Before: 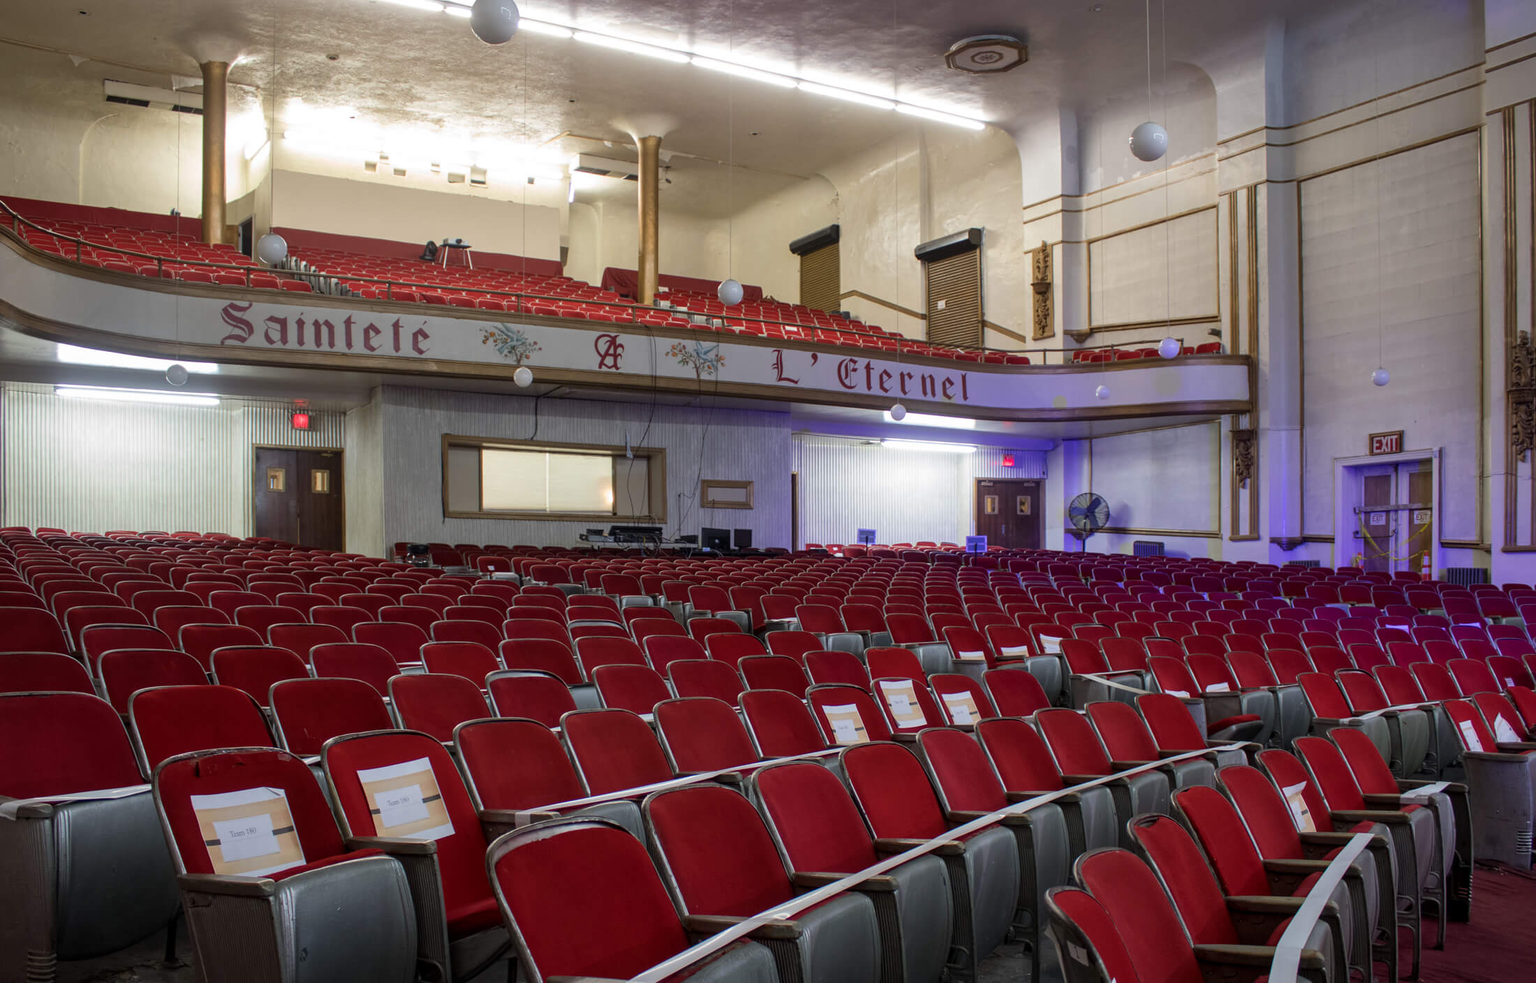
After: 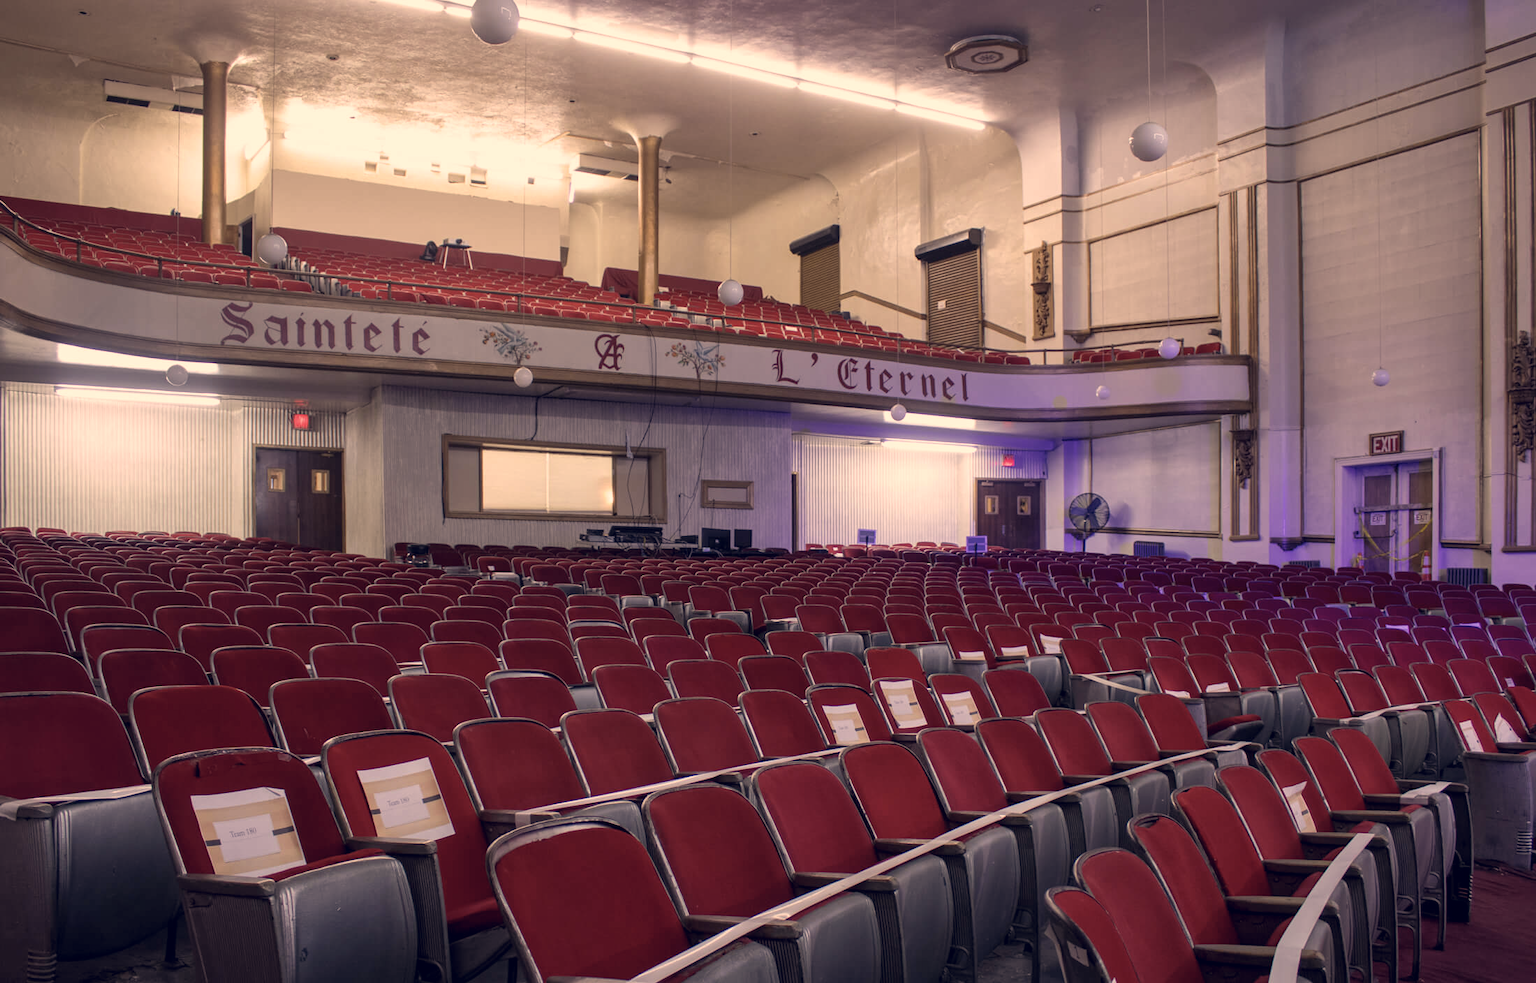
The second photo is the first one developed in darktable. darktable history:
color correction: highlights a* 20.36, highlights b* 28.01, shadows a* 3.32, shadows b* -17.55, saturation 0.721
